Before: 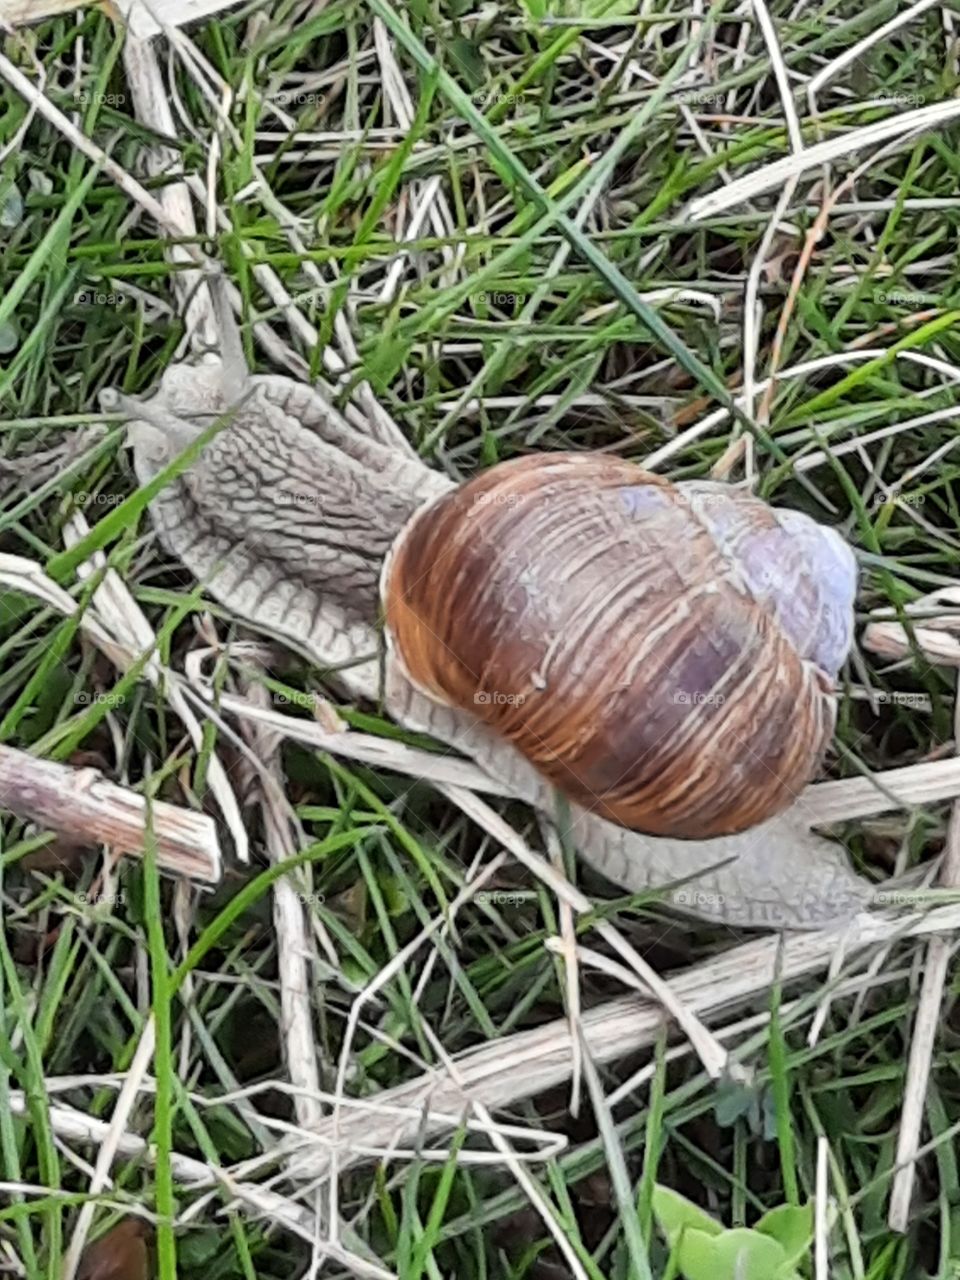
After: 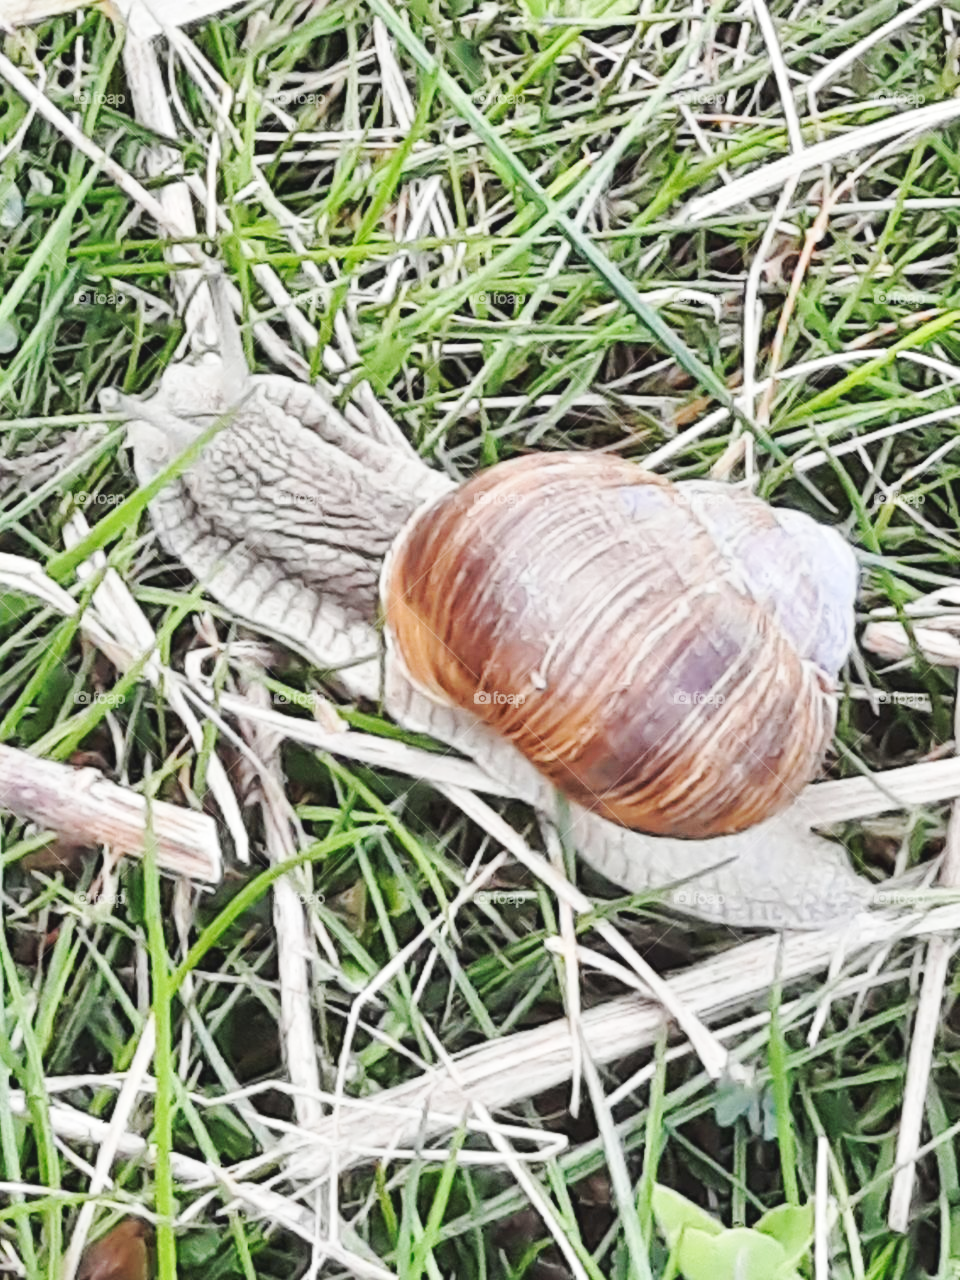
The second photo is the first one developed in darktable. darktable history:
base curve: curves: ch0 [(0, 0.007) (0.028, 0.063) (0.121, 0.311) (0.46, 0.743) (0.859, 0.957) (1, 1)], preserve colors none
